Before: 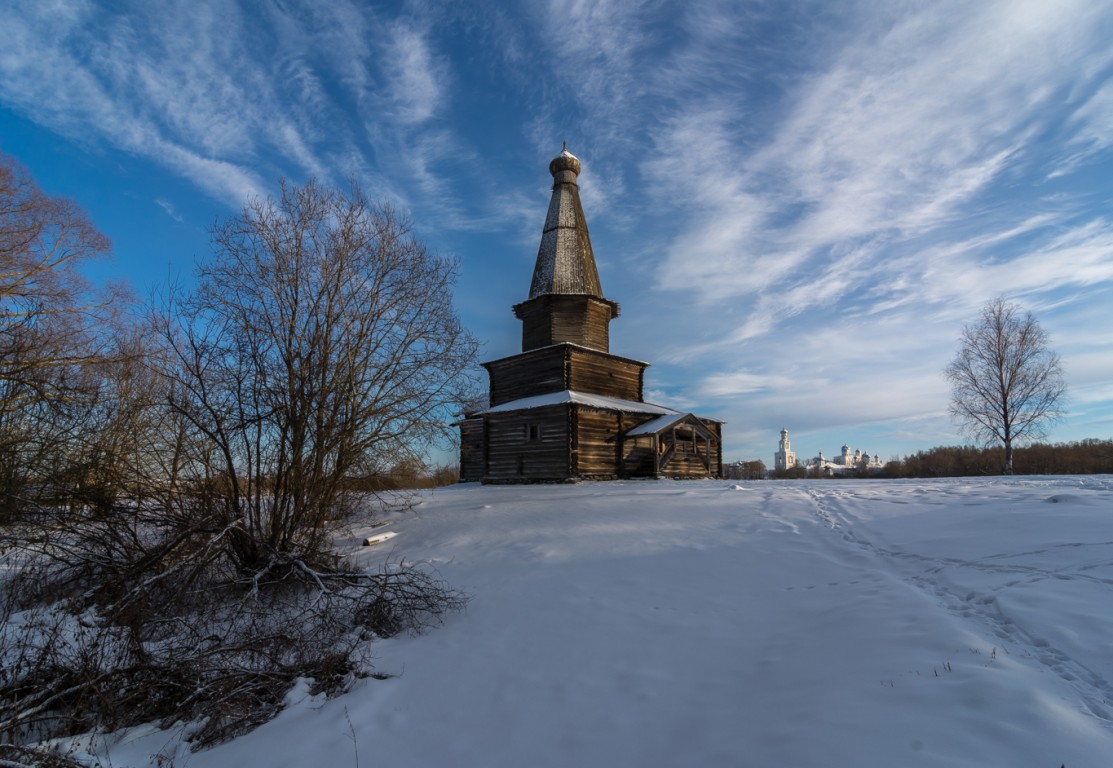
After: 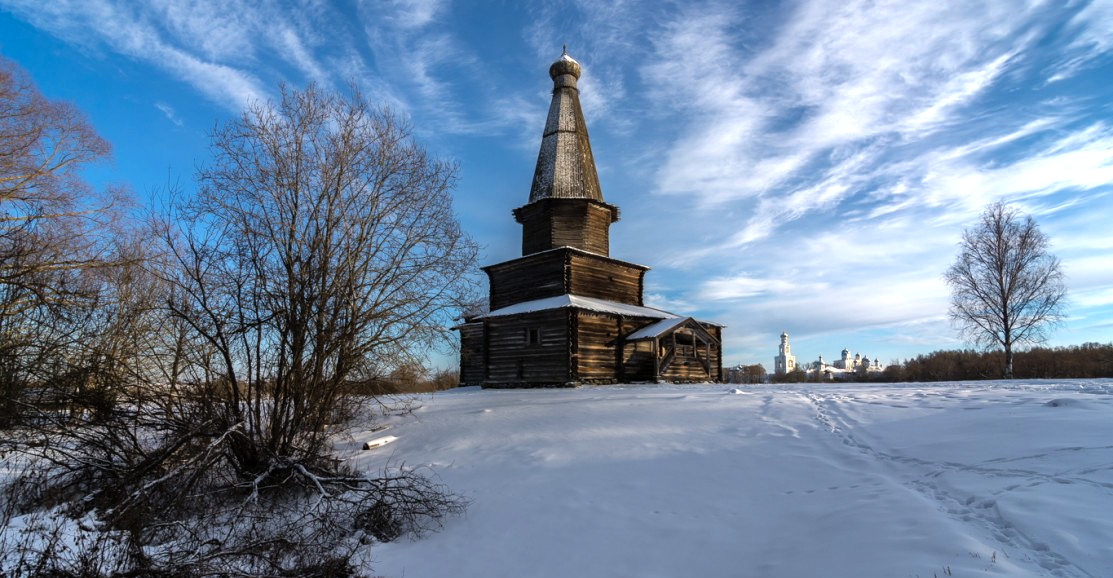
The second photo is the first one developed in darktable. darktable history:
shadows and highlights: white point adjustment 0.045, soften with gaussian
tone equalizer: -8 EV -0.747 EV, -7 EV -0.721 EV, -6 EV -0.601 EV, -5 EV -0.384 EV, -3 EV 0.381 EV, -2 EV 0.6 EV, -1 EV 0.689 EV, +0 EV 0.745 EV
crop and rotate: top 12.533%, bottom 12.165%
haze removal: strength 0.016, distance 0.244
